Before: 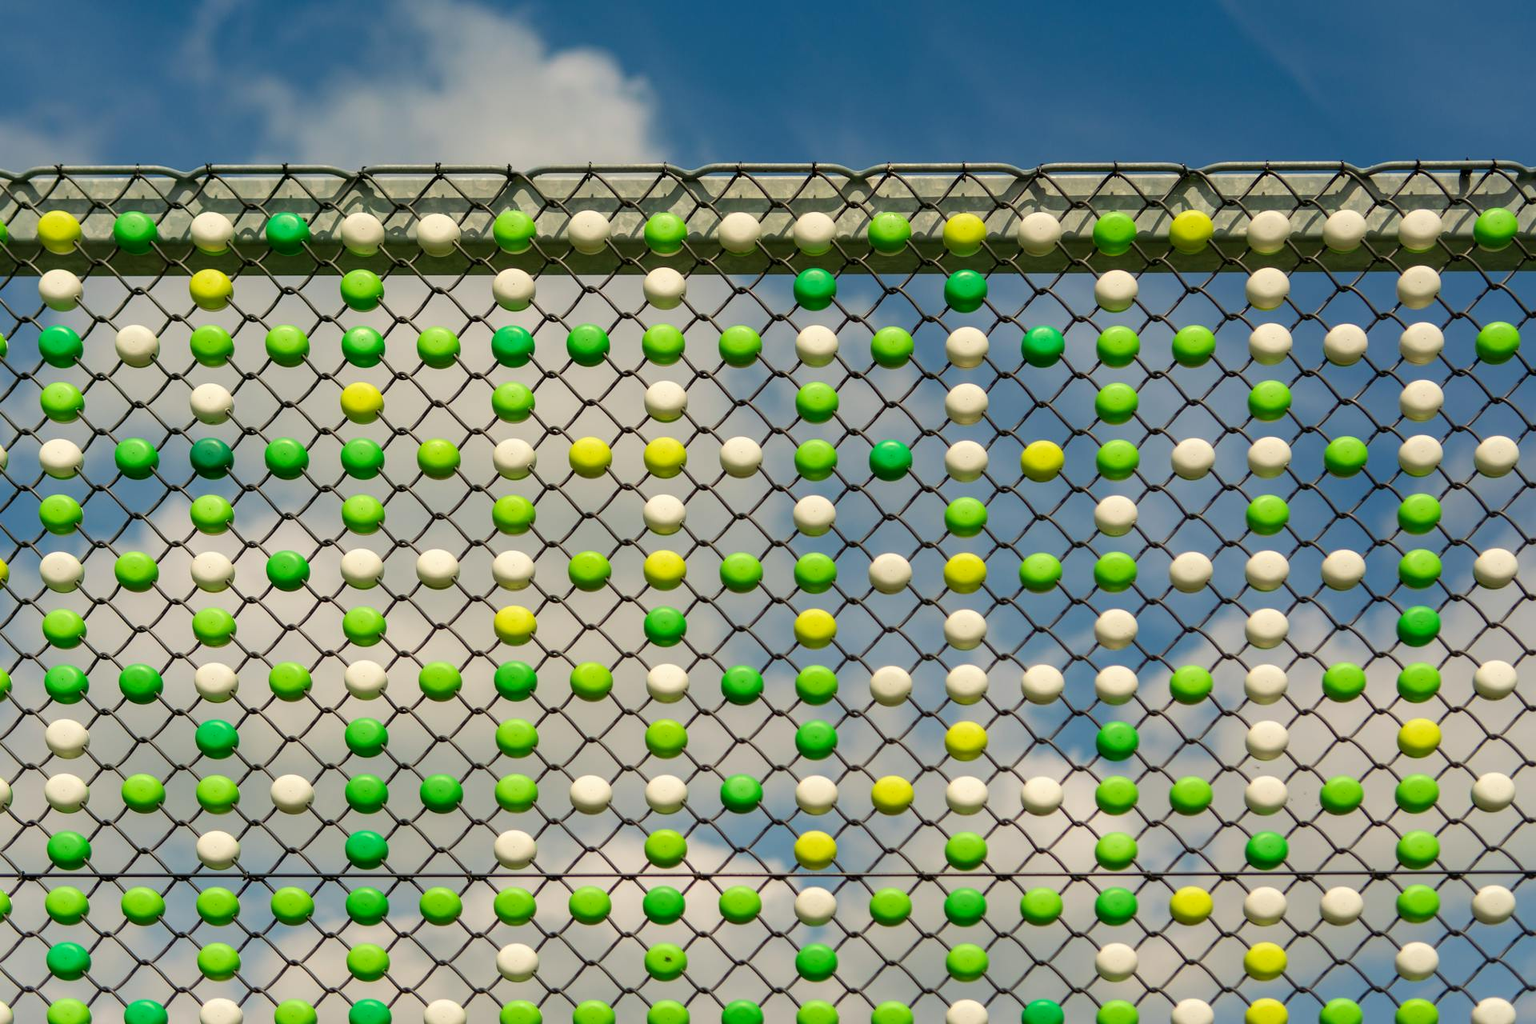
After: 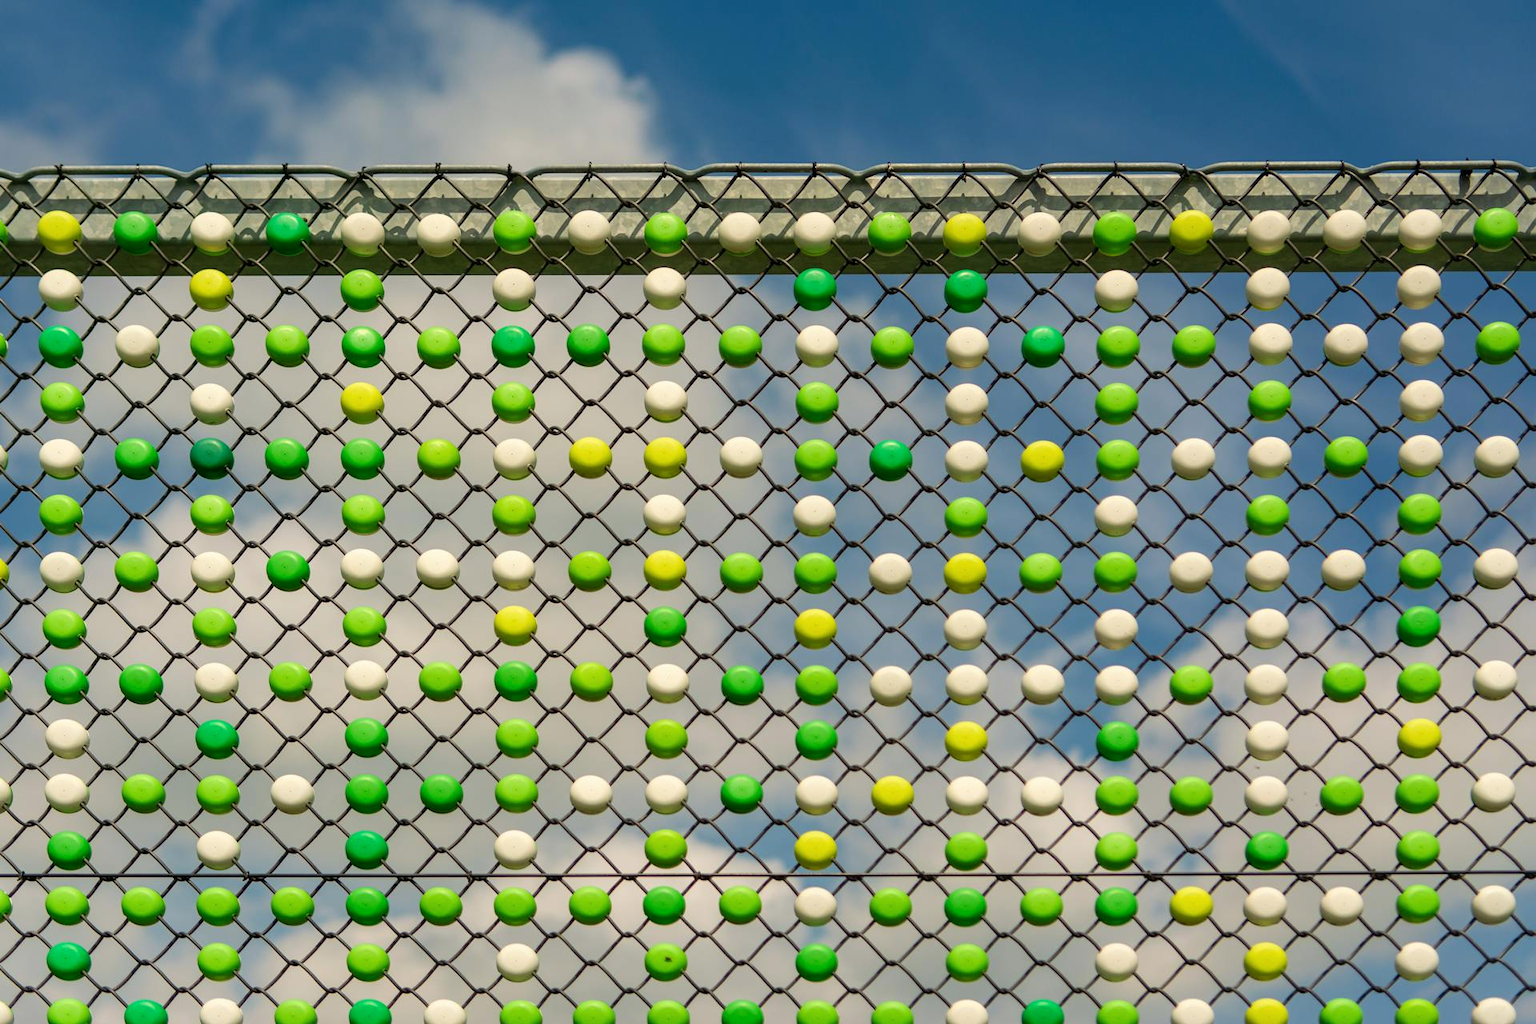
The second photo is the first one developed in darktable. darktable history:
color correction: highlights a* 0.038, highlights b* -0.625
